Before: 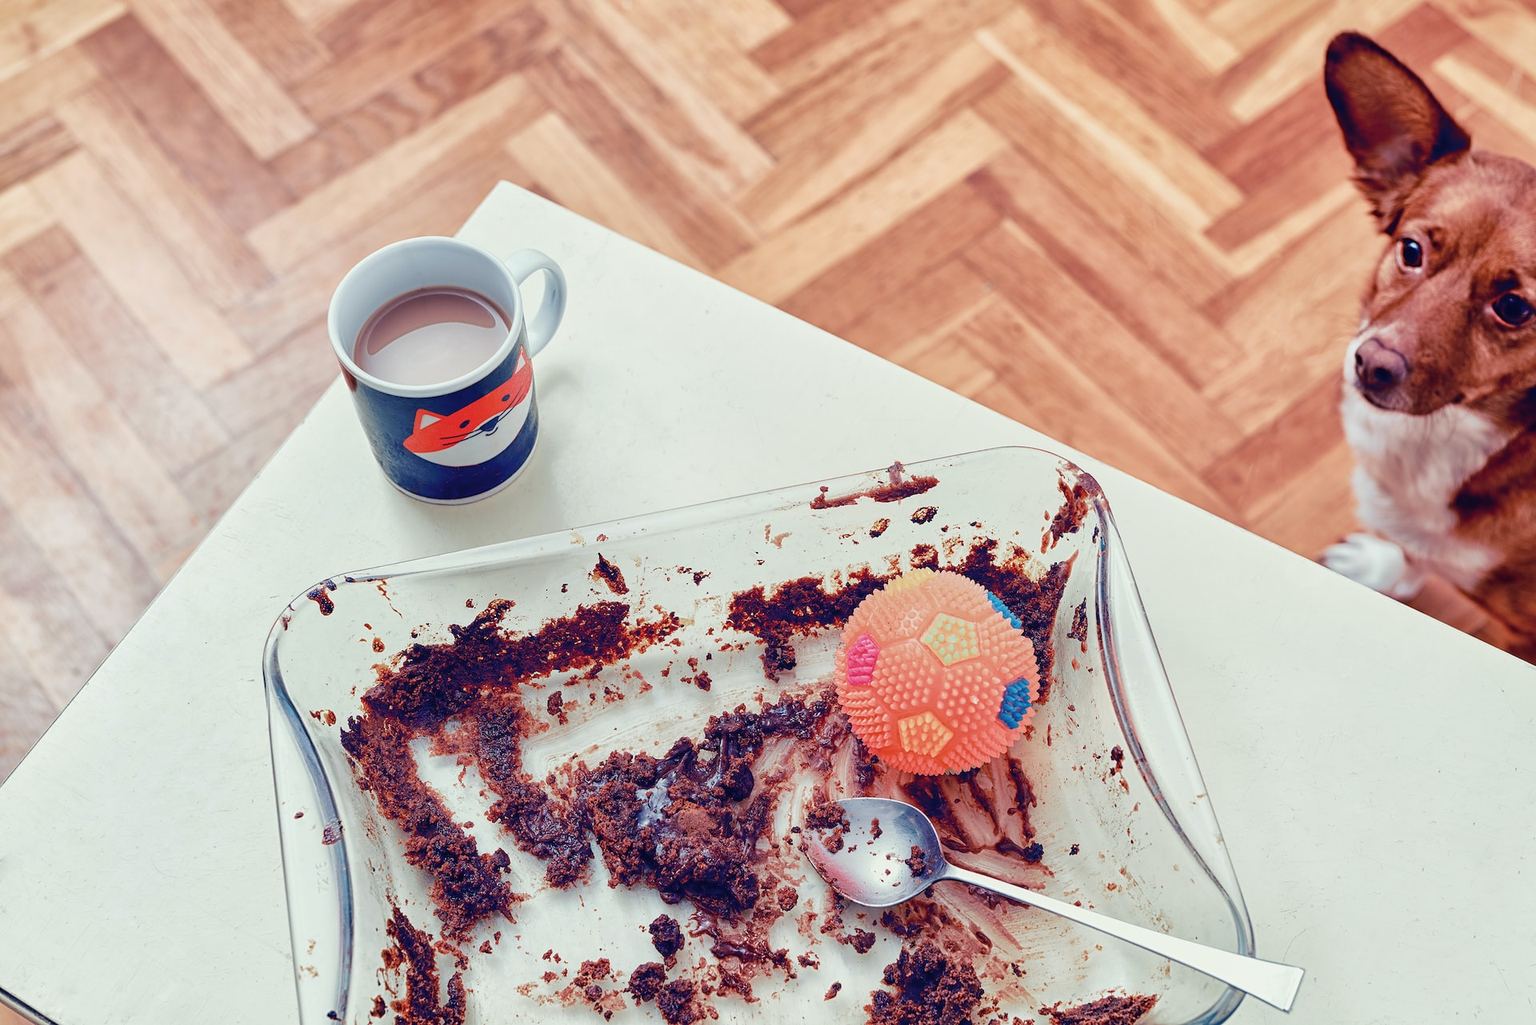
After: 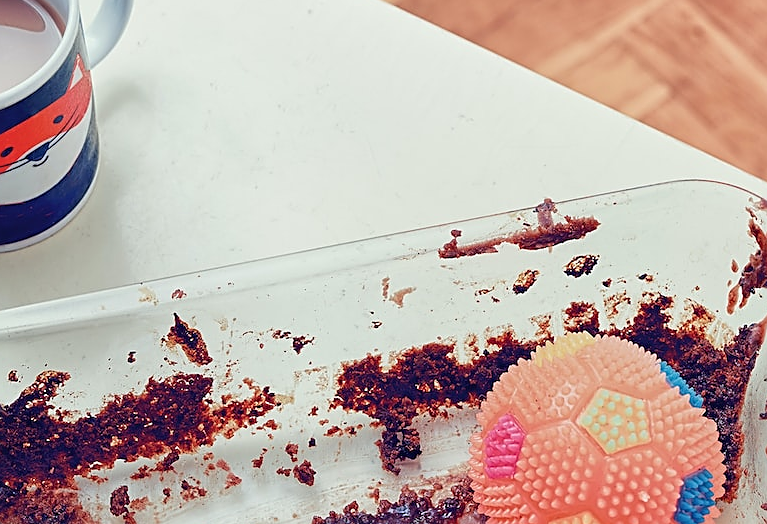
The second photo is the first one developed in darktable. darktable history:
sharpen: on, module defaults
crop: left 29.925%, top 29.536%, right 30.081%, bottom 29.521%
